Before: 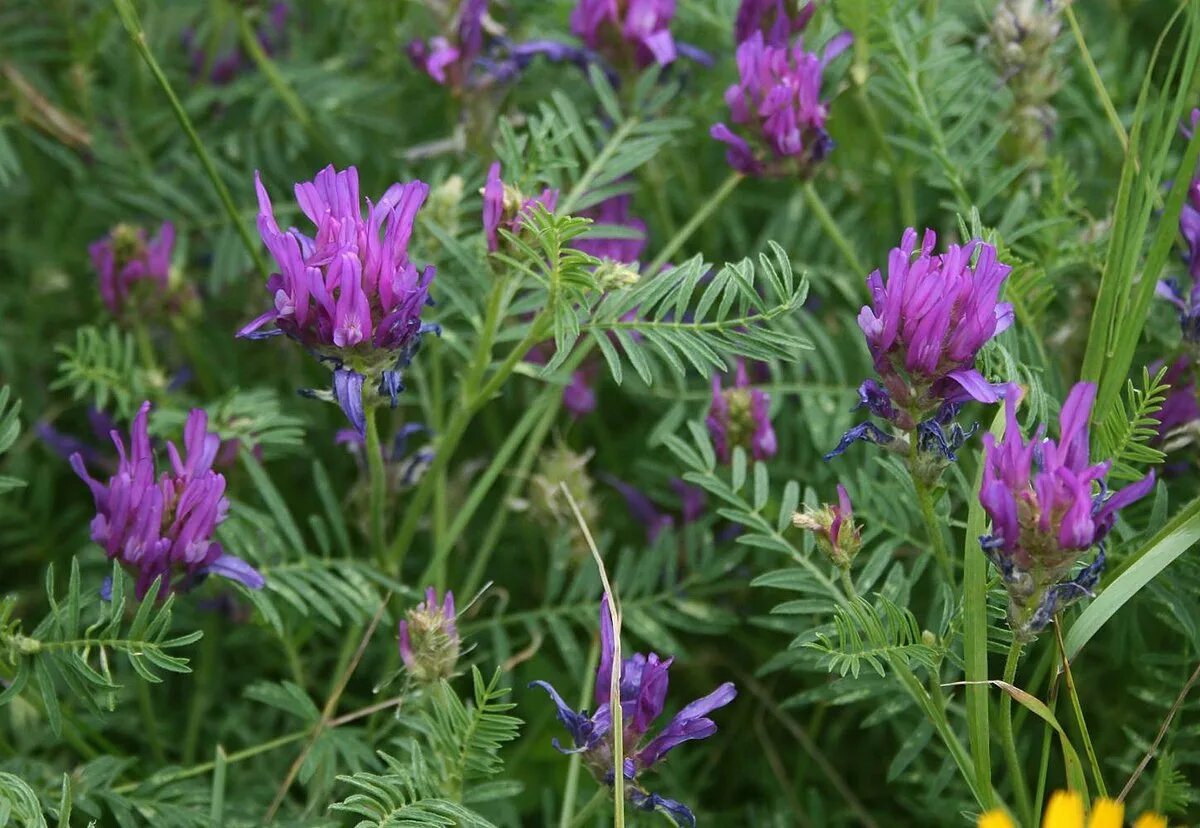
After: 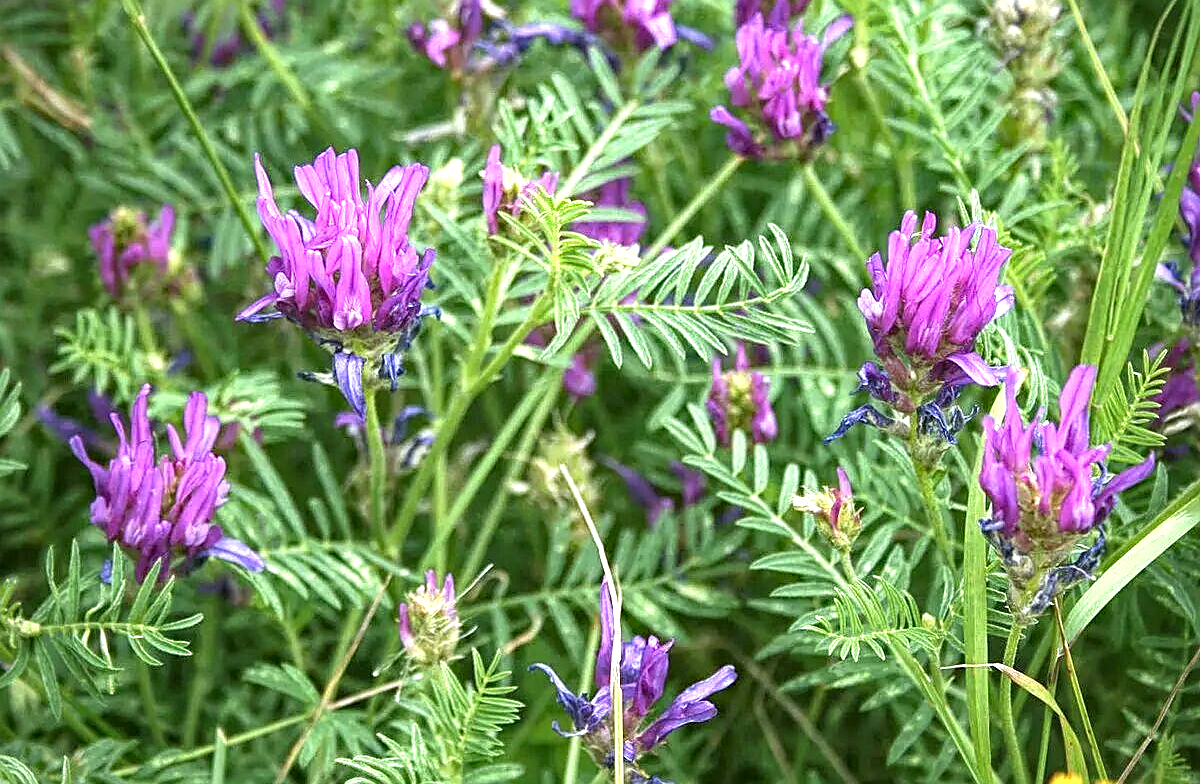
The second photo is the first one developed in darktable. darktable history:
sharpen: radius 1.966
haze removal: compatibility mode true, adaptive false
vignetting: saturation -0.003, unbound false
exposure: exposure 1.477 EV, compensate highlight preservation false
shadows and highlights: shadows 29.25, highlights -28.97, low approximation 0.01, soften with gaussian
local contrast: highlights 101%, shadows 98%, detail 200%, midtone range 0.2
contrast brightness saturation: contrast -0.105, saturation -0.084
crop and rotate: top 2.113%, bottom 3.2%
